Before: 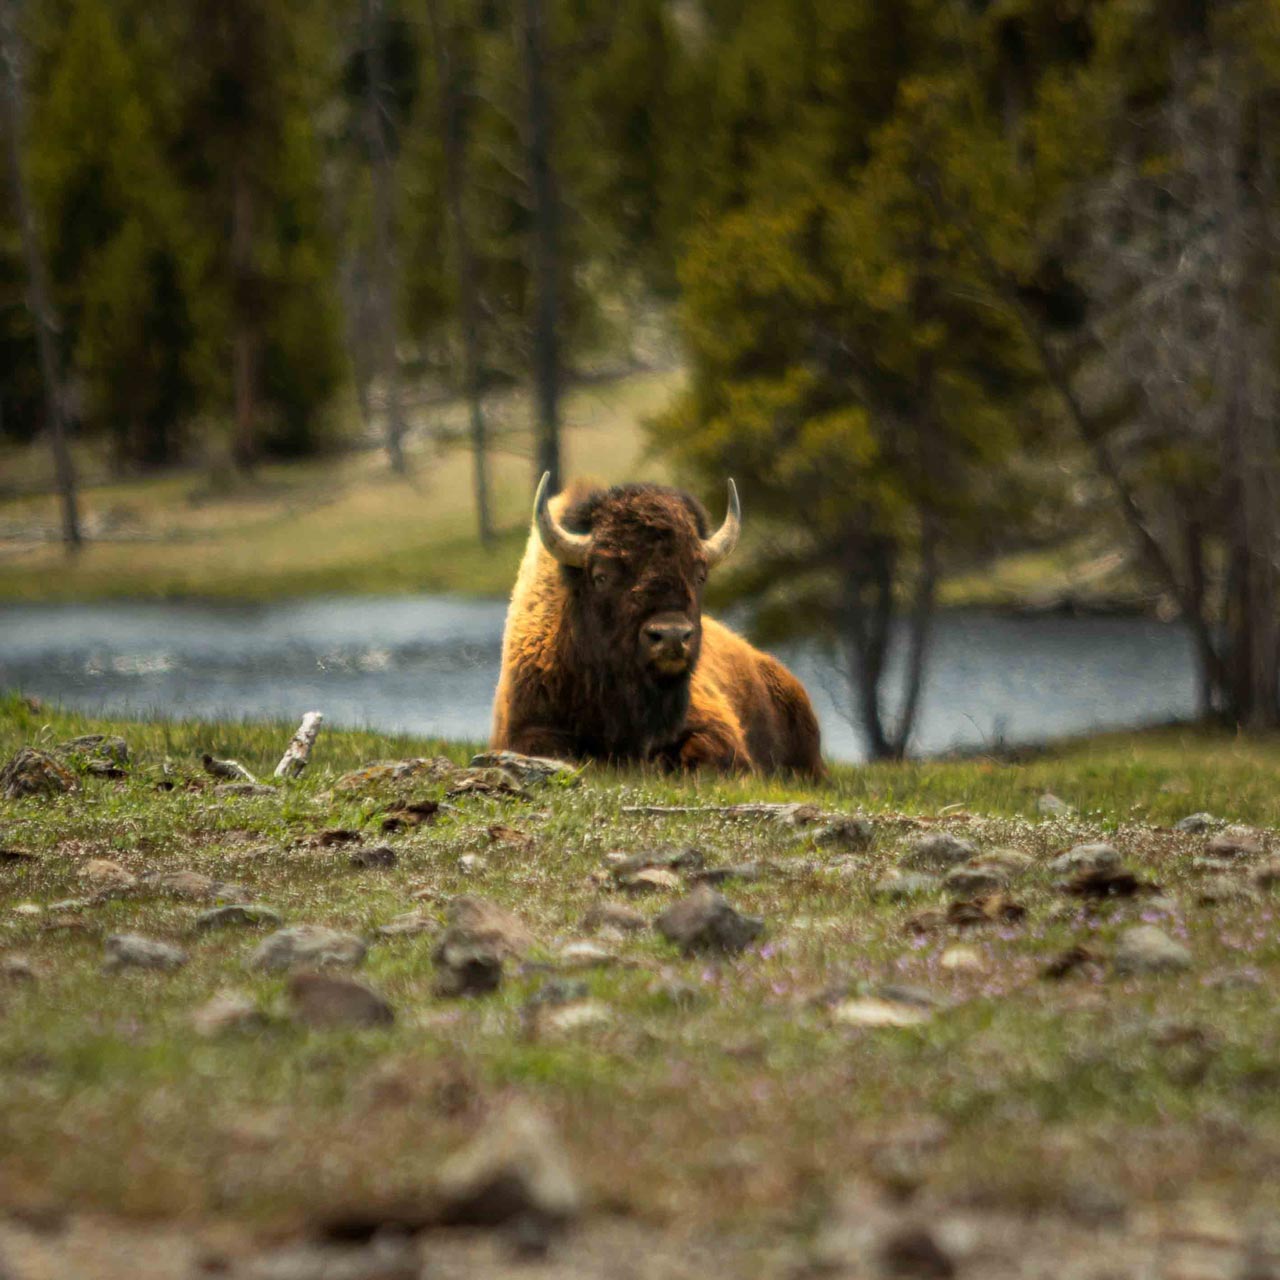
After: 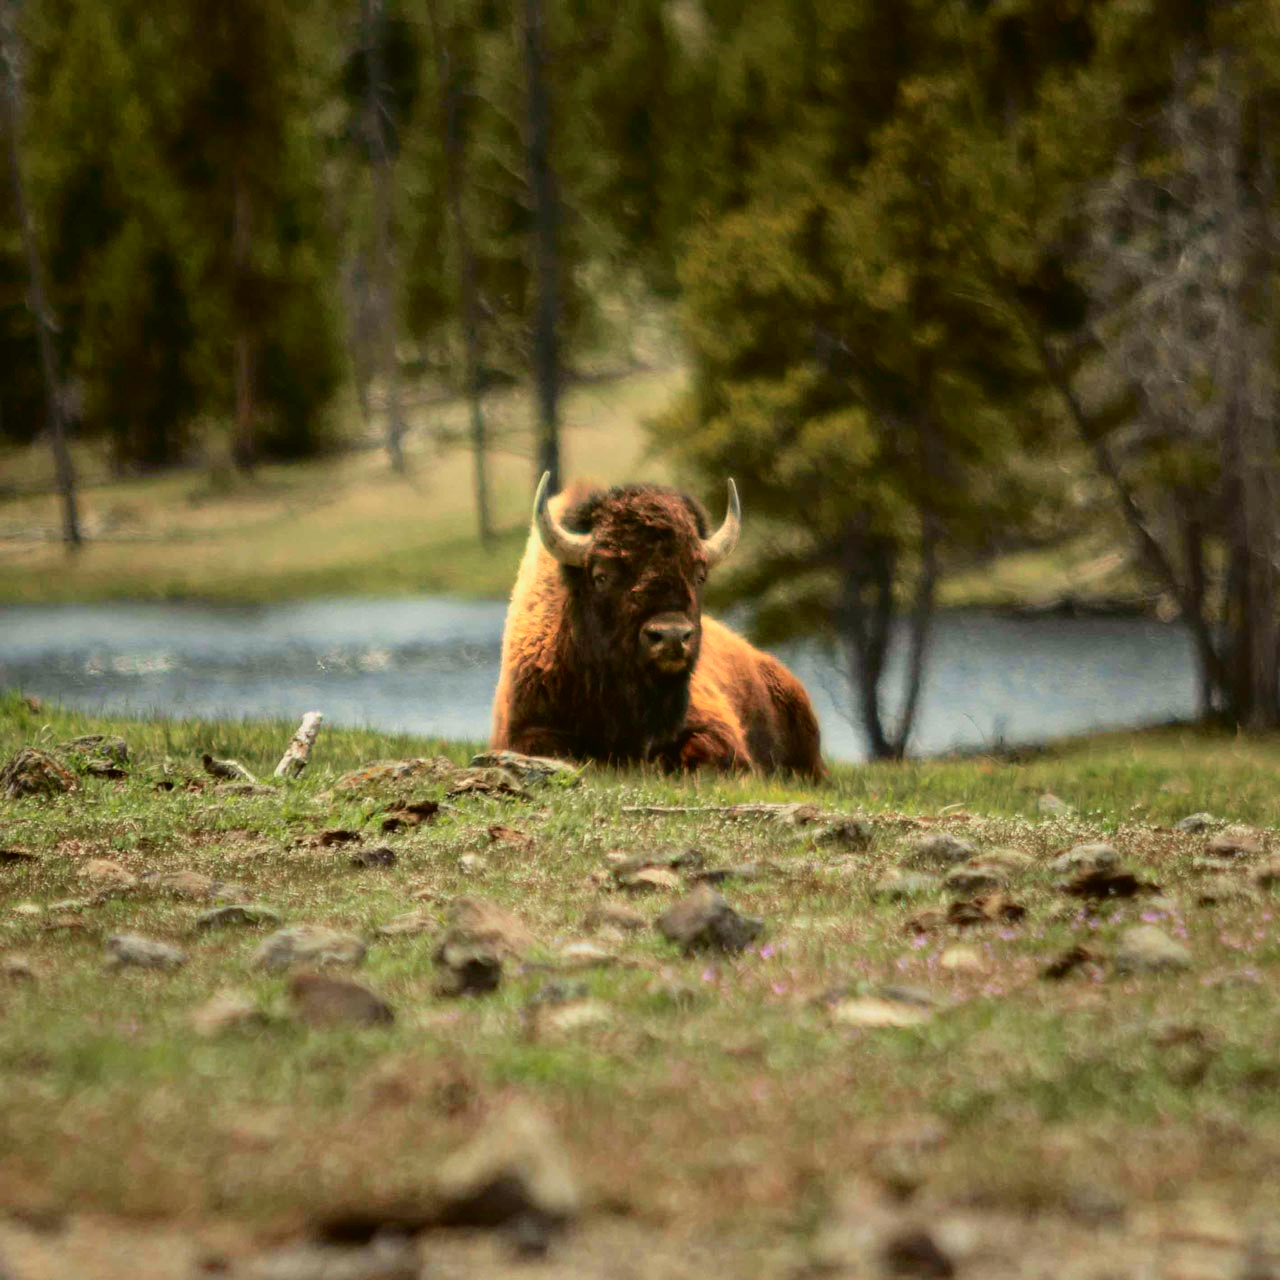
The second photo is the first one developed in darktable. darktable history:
tone curve: curves: ch0 [(0, 0.021) (0.049, 0.044) (0.152, 0.14) (0.328, 0.377) (0.473, 0.543) (0.641, 0.705) (0.868, 0.887) (1, 0.969)]; ch1 [(0, 0) (0.322, 0.328) (0.43, 0.425) (0.474, 0.466) (0.502, 0.503) (0.522, 0.526) (0.564, 0.591) (0.602, 0.632) (0.677, 0.701) (0.859, 0.885) (1, 1)]; ch2 [(0, 0) (0.33, 0.301) (0.447, 0.44) (0.487, 0.496) (0.502, 0.516) (0.535, 0.554) (0.565, 0.598) (0.618, 0.629) (1, 1)], color space Lab, independent channels, preserve colors none
